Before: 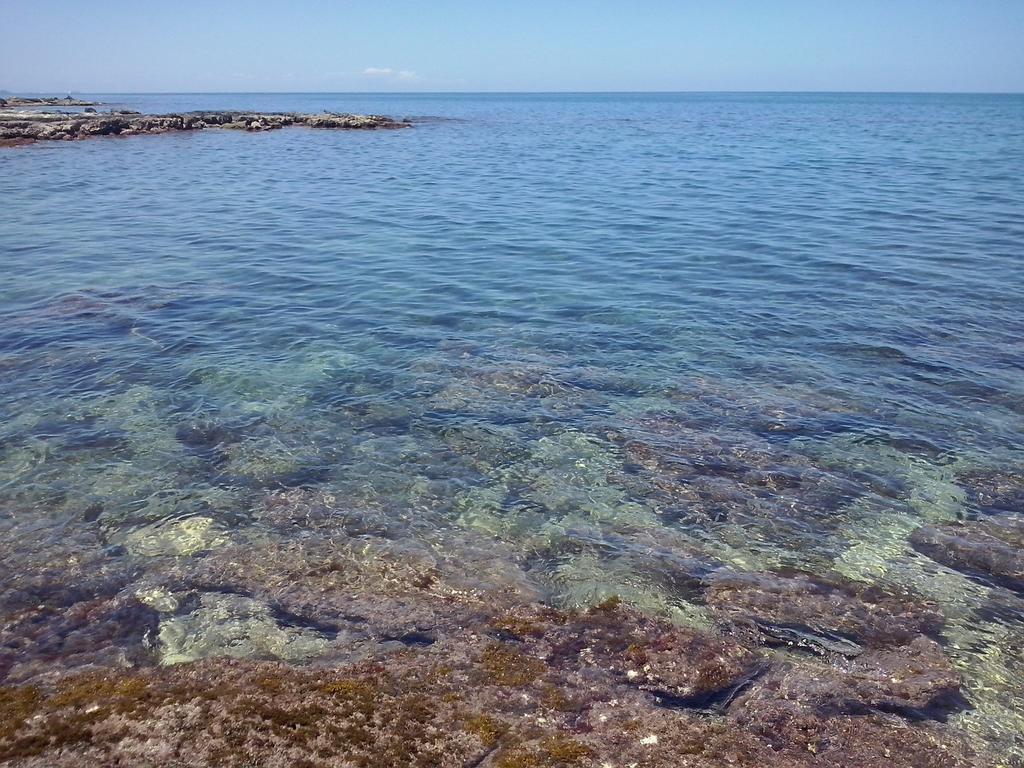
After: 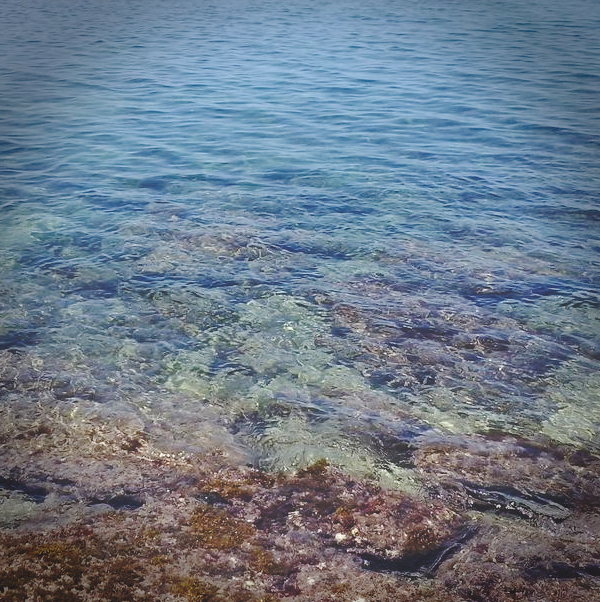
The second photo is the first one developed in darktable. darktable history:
base curve: curves: ch0 [(0, 0.024) (0.055, 0.065) (0.121, 0.166) (0.236, 0.319) (0.693, 0.726) (1, 1)], preserve colors none
vignetting: fall-off start 71.43%, brightness -0.603, saturation -0.001, dithering 8-bit output
crop and rotate: left 28.595%, top 17.887%, right 12.78%, bottom 3.643%
